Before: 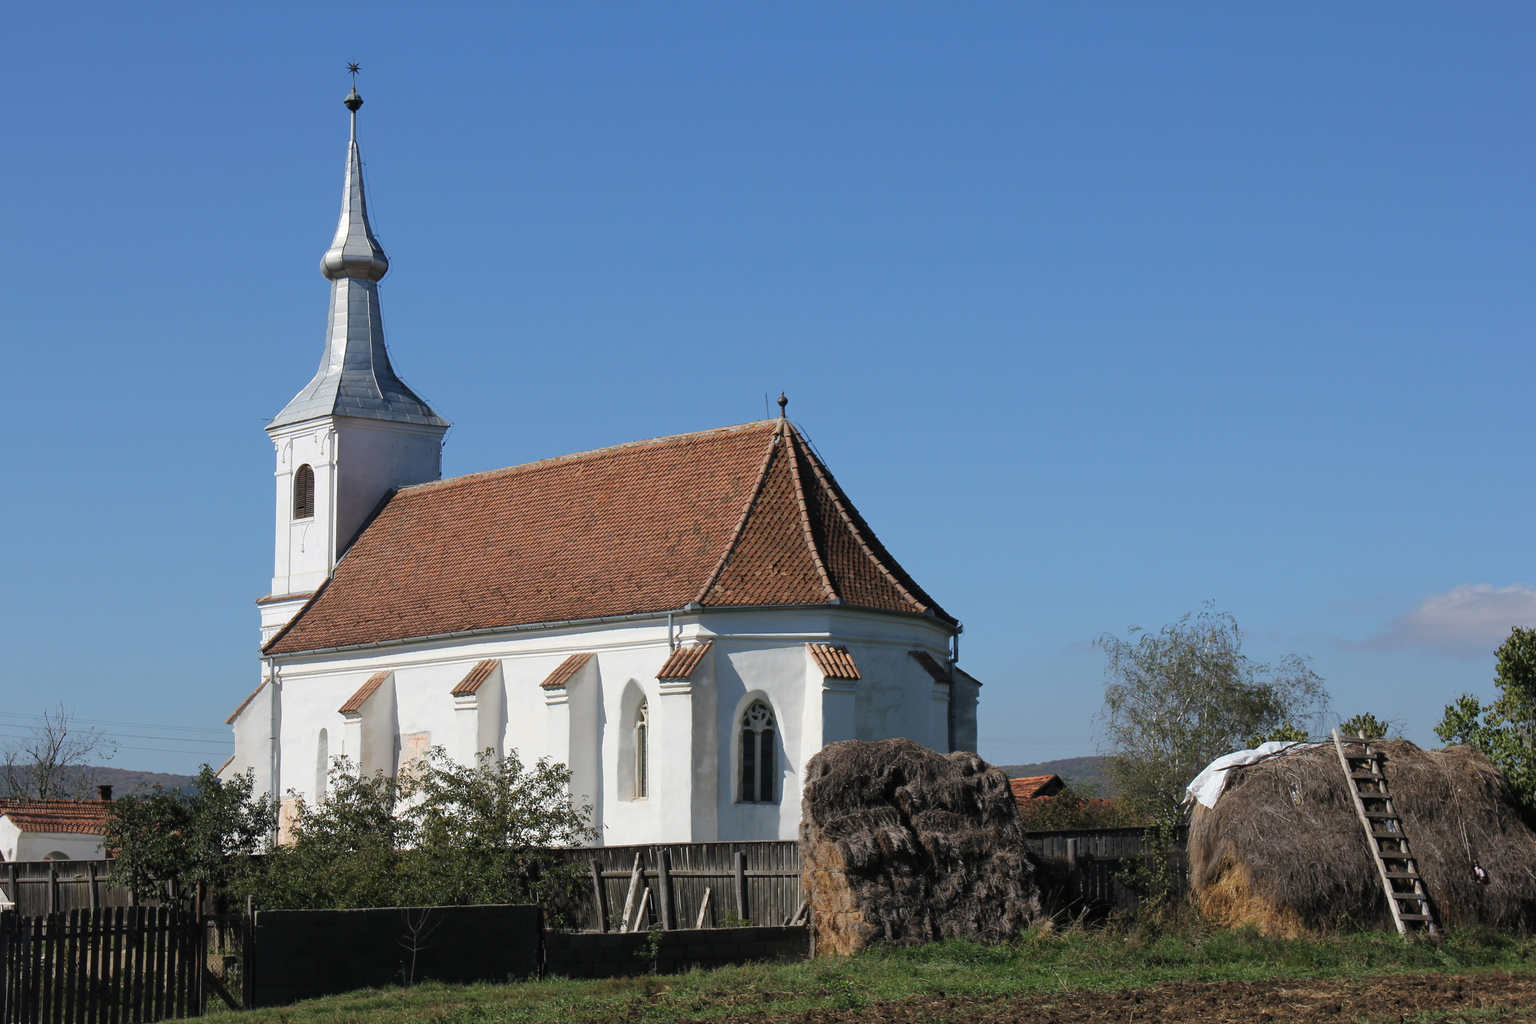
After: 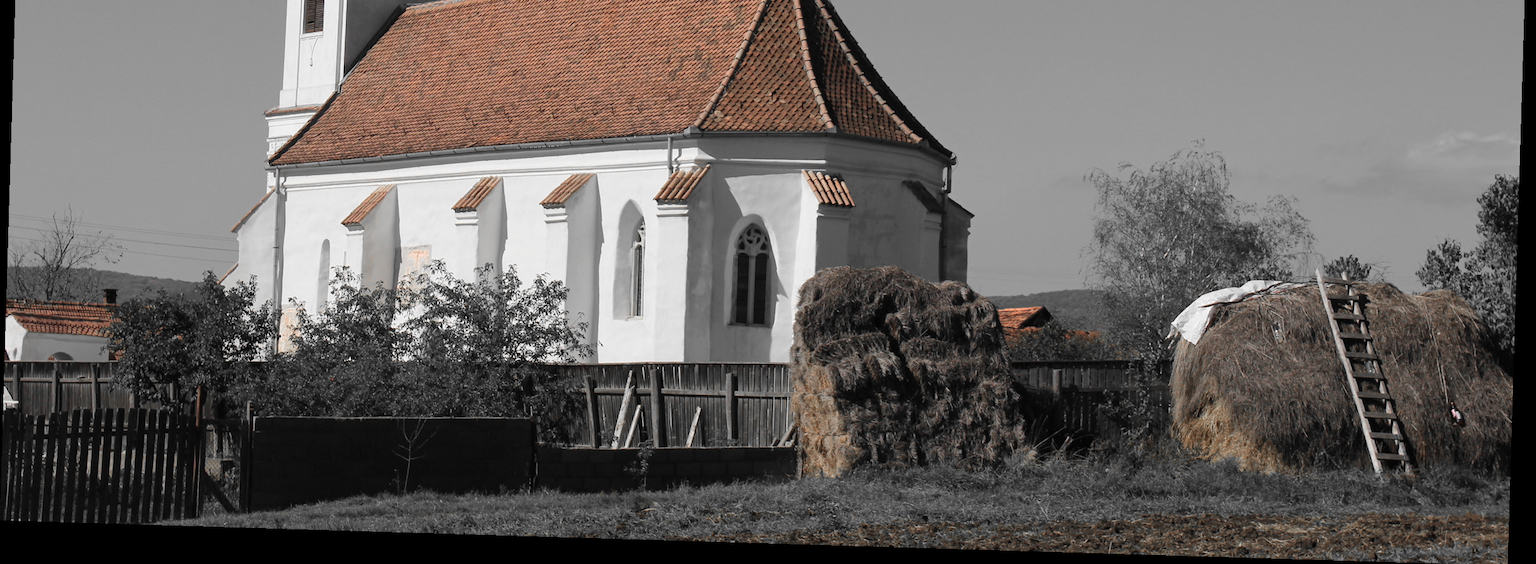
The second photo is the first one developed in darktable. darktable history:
color zones: curves: ch0 [(0, 0.65) (0.096, 0.644) (0.221, 0.539) (0.429, 0.5) (0.571, 0.5) (0.714, 0.5) (0.857, 0.5) (1, 0.65)]; ch1 [(0, 0.5) (0.143, 0.5) (0.257, -0.002) (0.429, 0.04) (0.571, -0.001) (0.714, -0.015) (0.857, 0.024) (1, 0.5)]
rotate and perspective: rotation 1.72°, automatic cropping off
crop and rotate: top 46.237%
